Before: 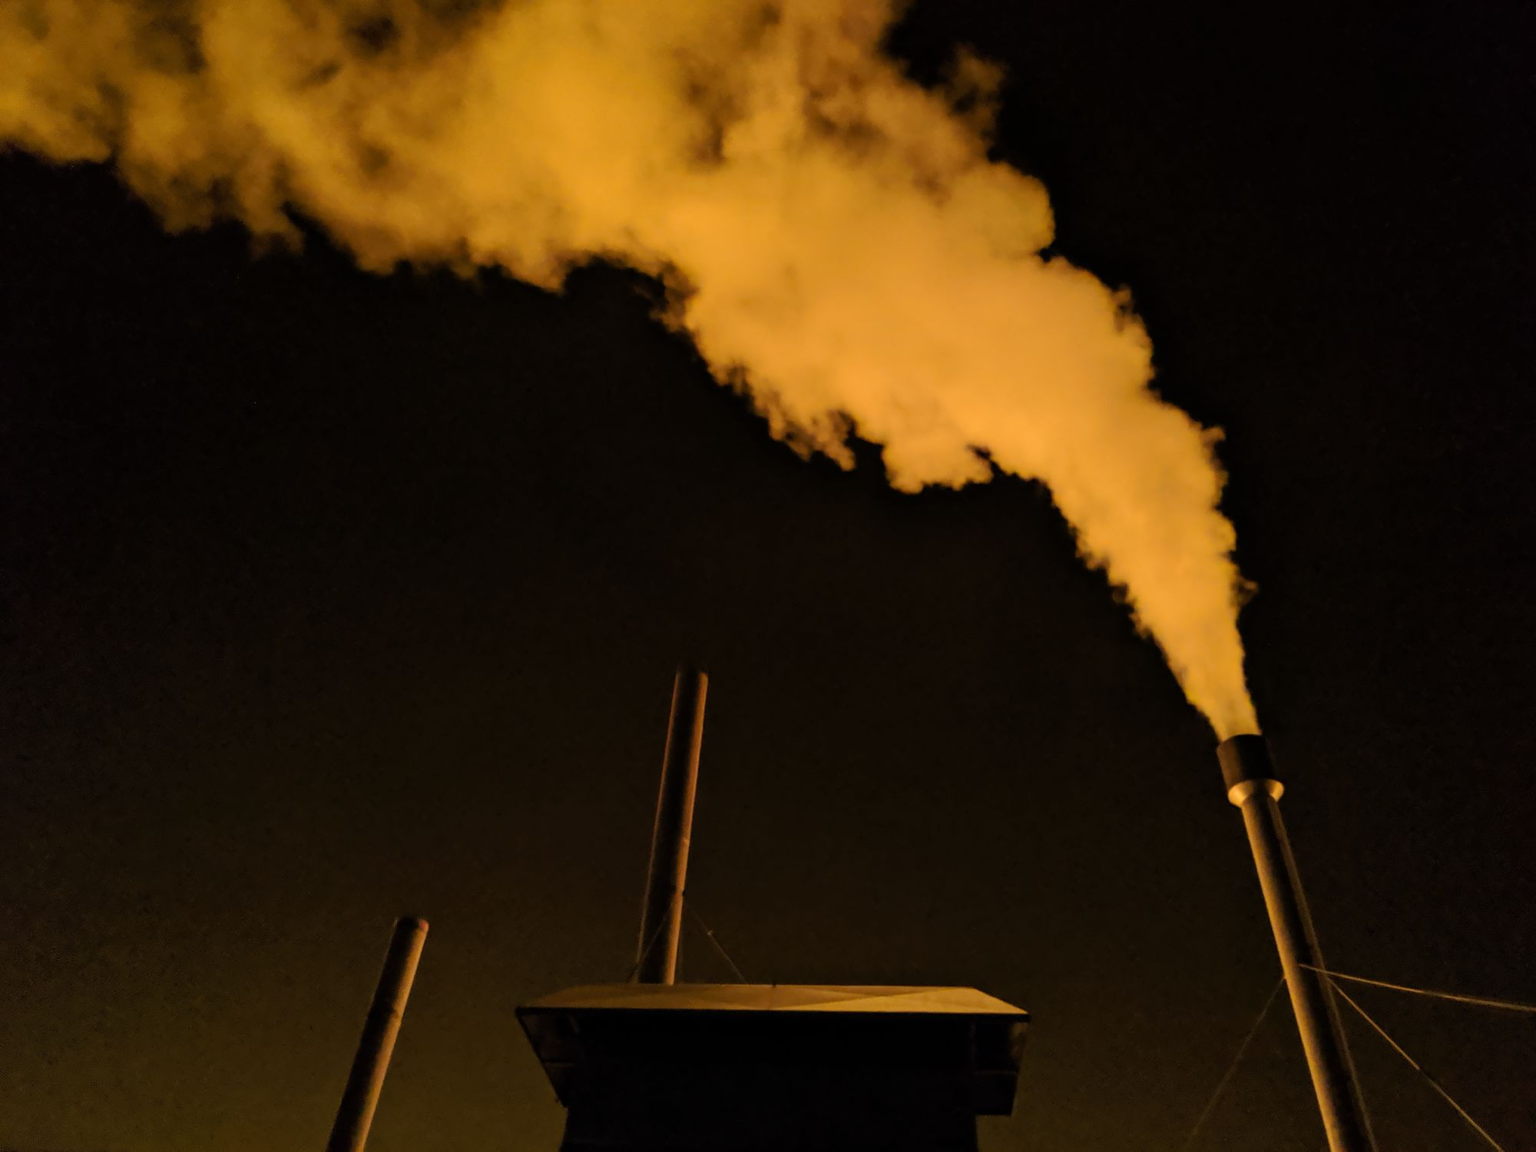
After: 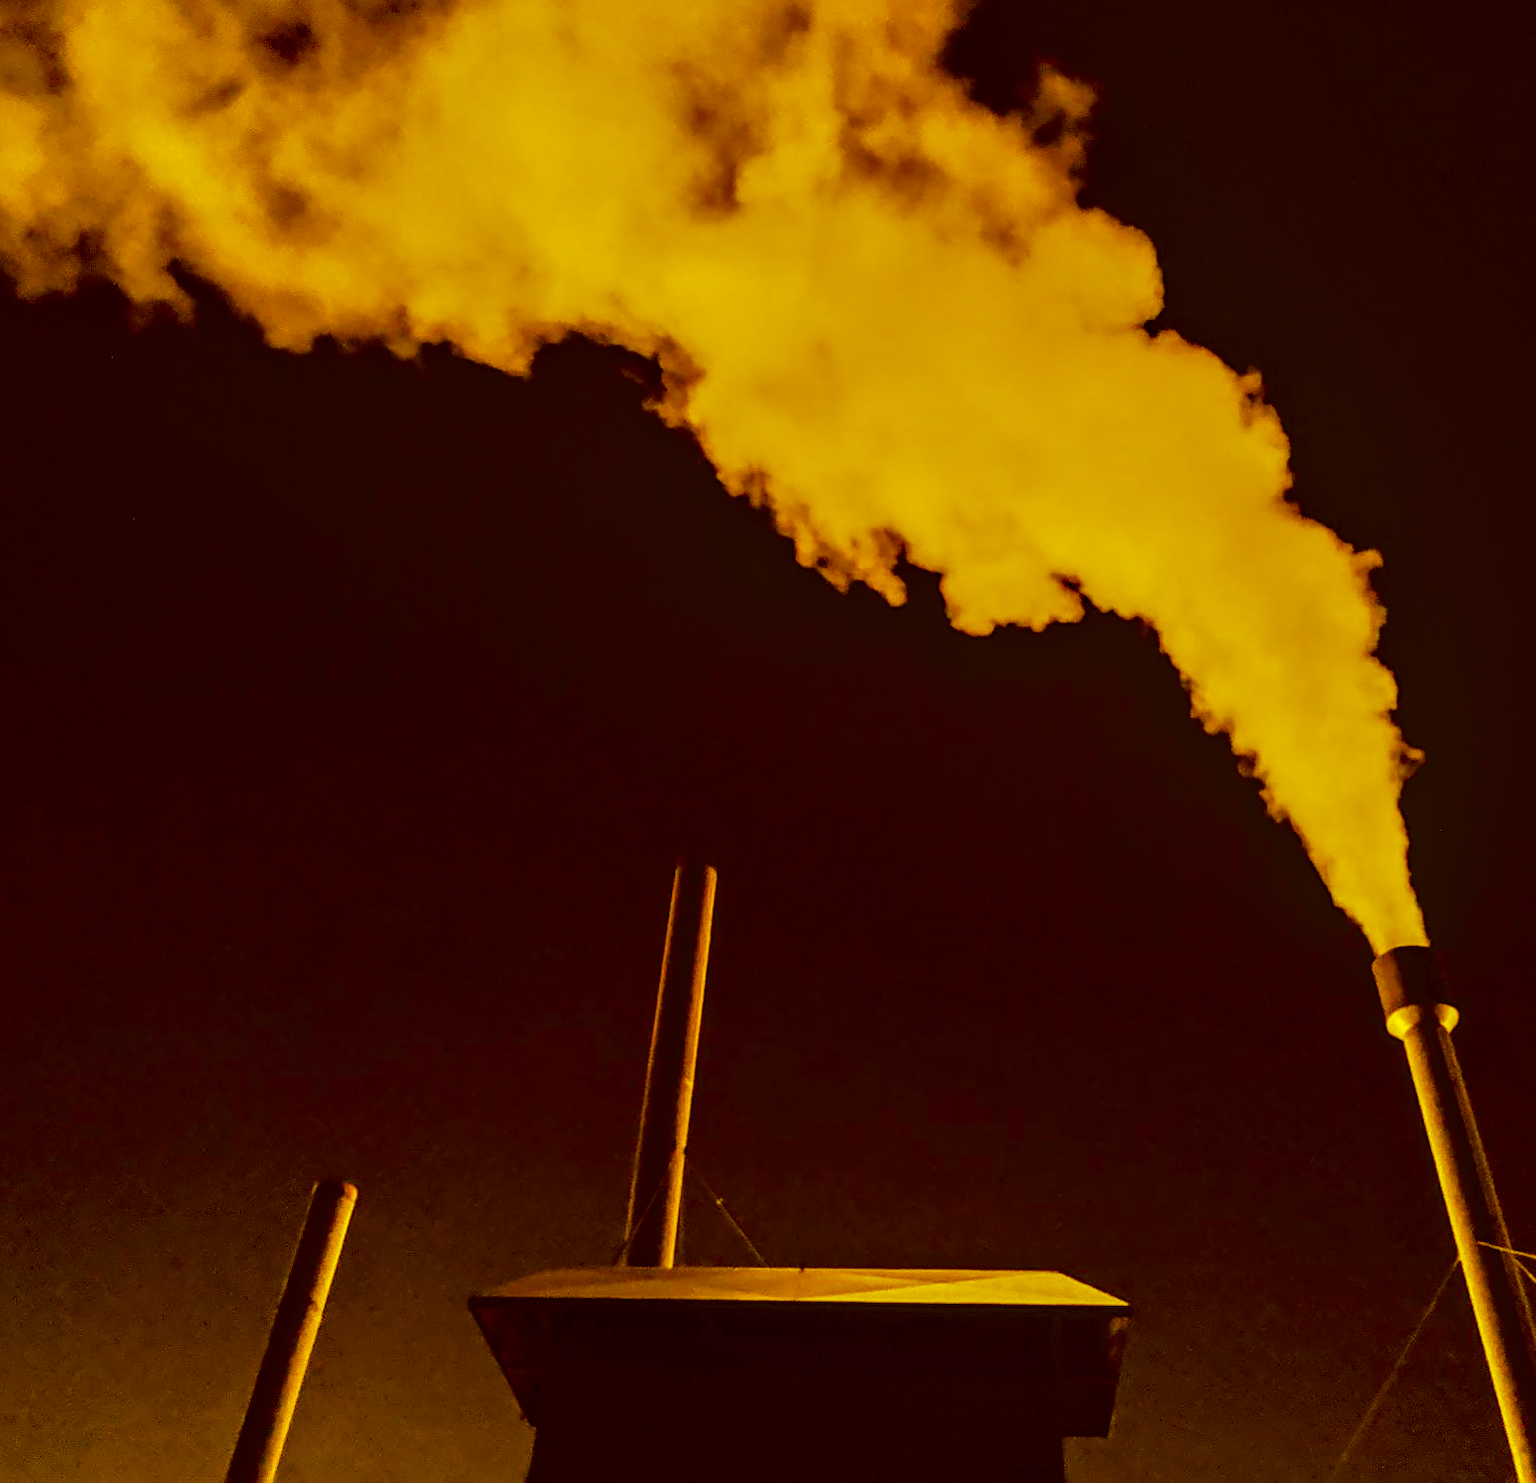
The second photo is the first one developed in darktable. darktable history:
color correction: highlights a* -5.41, highlights b* 9.8, shadows a* 9.86, shadows b* 24.2
crop: left 9.858%, right 12.457%
tone curve: curves: ch0 [(0, 0) (0.003, 0.029) (0.011, 0.034) (0.025, 0.044) (0.044, 0.057) (0.069, 0.07) (0.1, 0.084) (0.136, 0.104) (0.177, 0.127) (0.224, 0.156) (0.277, 0.192) (0.335, 0.236) (0.399, 0.284) (0.468, 0.339) (0.543, 0.393) (0.623, 0.454) (0.709, 0.541) (0.801, 0.65) (0.898, 0.766) (1, 1)], color space Lab, linked channels, preserve colors none
base curve: curves: ch0 [(0, 0) (0.005, 0.002) (0.15, 0.3) (0.4, 0.7) (0.75, 0.95) (1, 1)], preserve colors none
tone equalizer: -7 EV 0.14 EV, -6 EV 0.622 EV, -5 EV 1.11 EV, -4 EV 1.32 EV, -3 EV 1.17 EV, -2 EV 0.6 EV, -1 EV 0.15 EV, mask exposure compensation -0.494 EV
sharpen: amount 0.497
color balance rgb: perceptual saturation grading › global saturation 24.985%, perceptual brilliance grading › global brilliance 2.986%, perceptual brilliance grading › highlights -2.932%, perceptual brilliance grading › shadows 2.647%, global vibrance 50.637%
local contrast: on, module defaults
